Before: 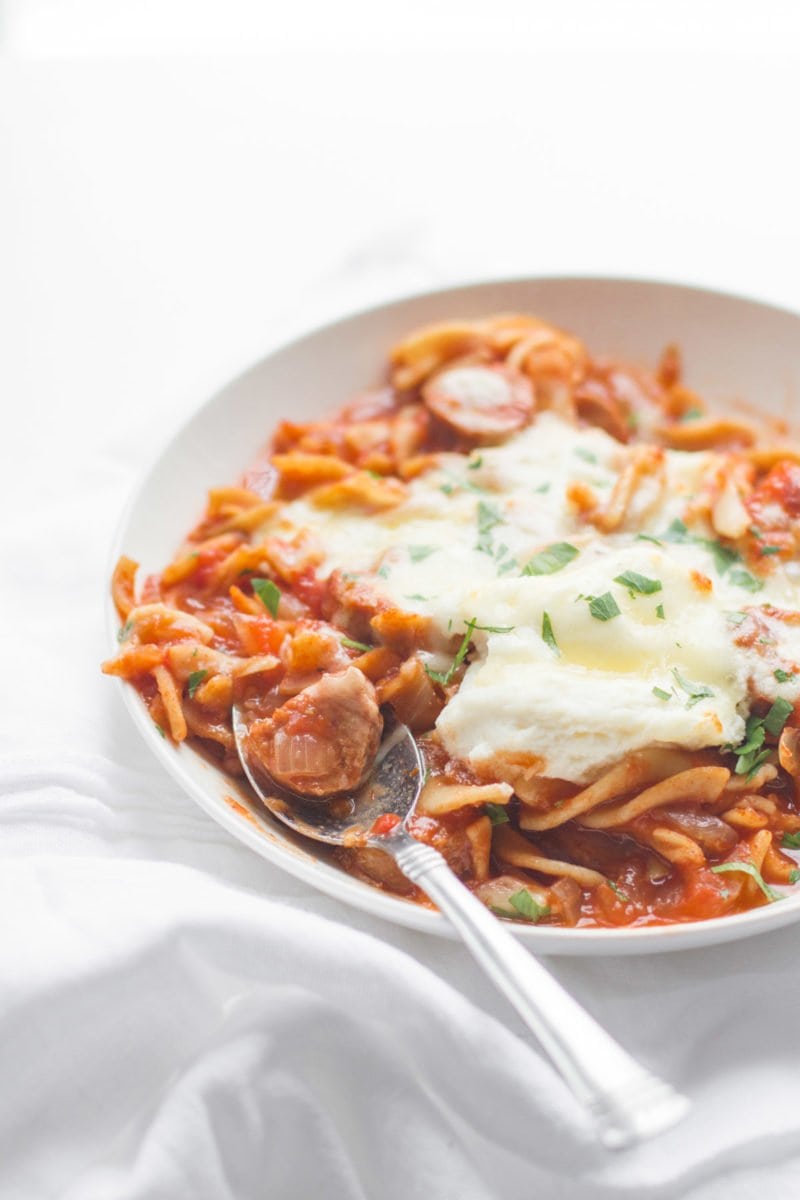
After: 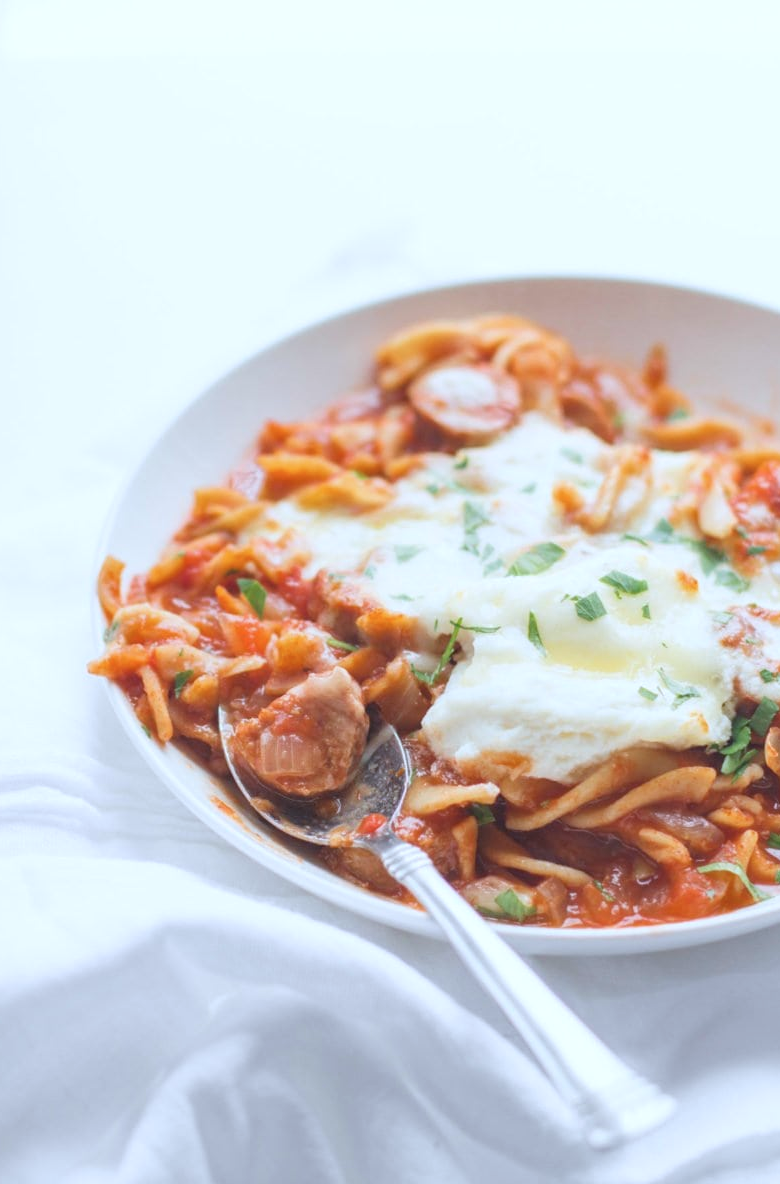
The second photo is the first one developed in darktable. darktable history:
color calibration: x 0.37, y 0.382, temperature 4313.32 K
rotate and perspective: automatic cropping off
crop and rotate: left 1.774%, right 0.633%, bottom 1.28%
